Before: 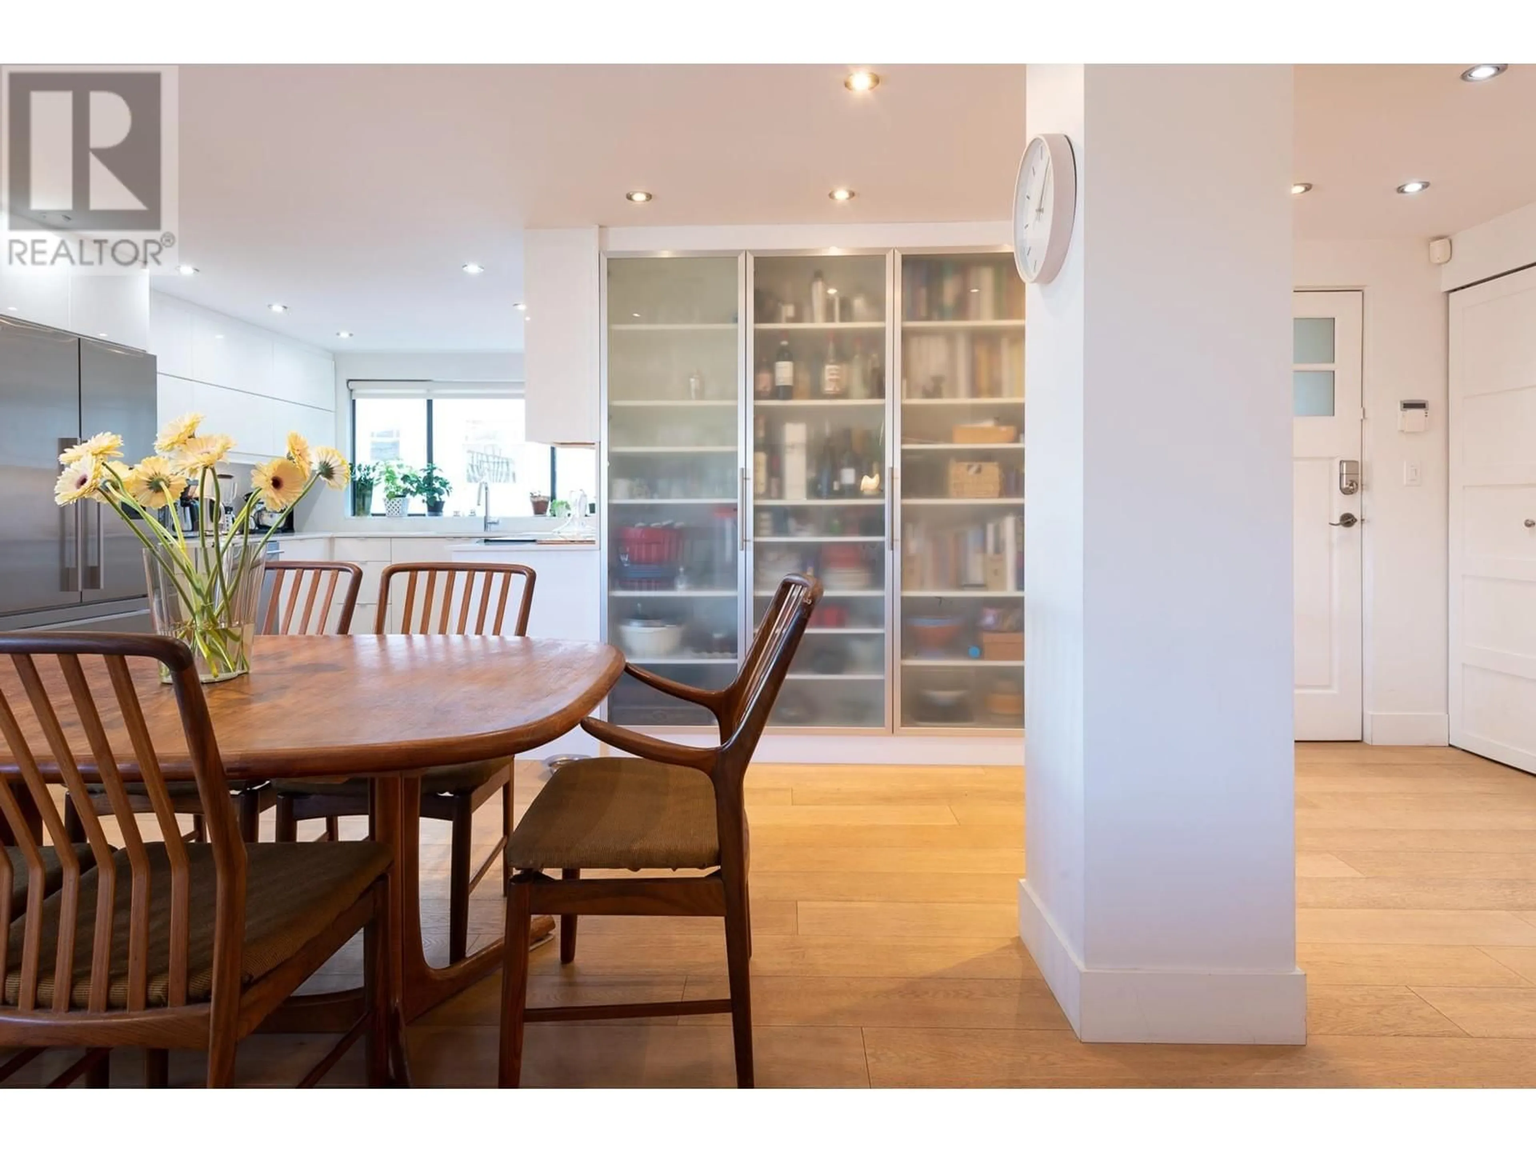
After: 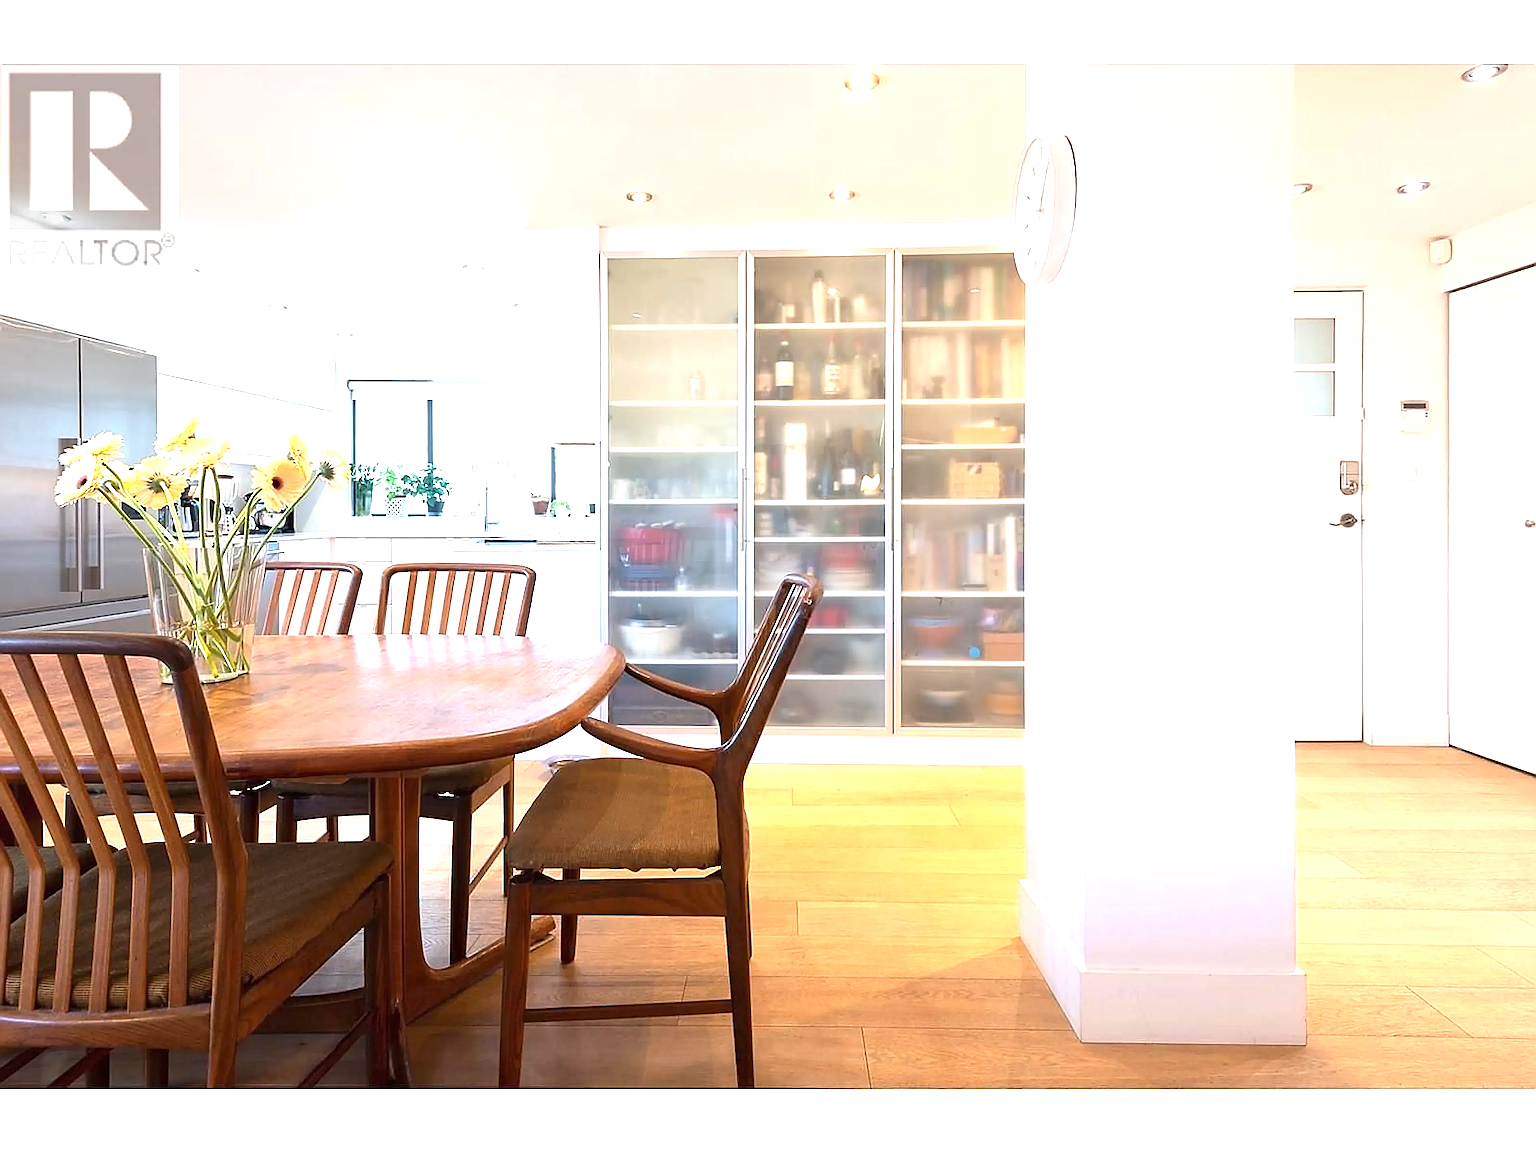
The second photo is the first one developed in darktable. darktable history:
sharpen: amount 1.994
exposure: black level correction 0, exposure 1.107 EV, compensate highlight preservation false
